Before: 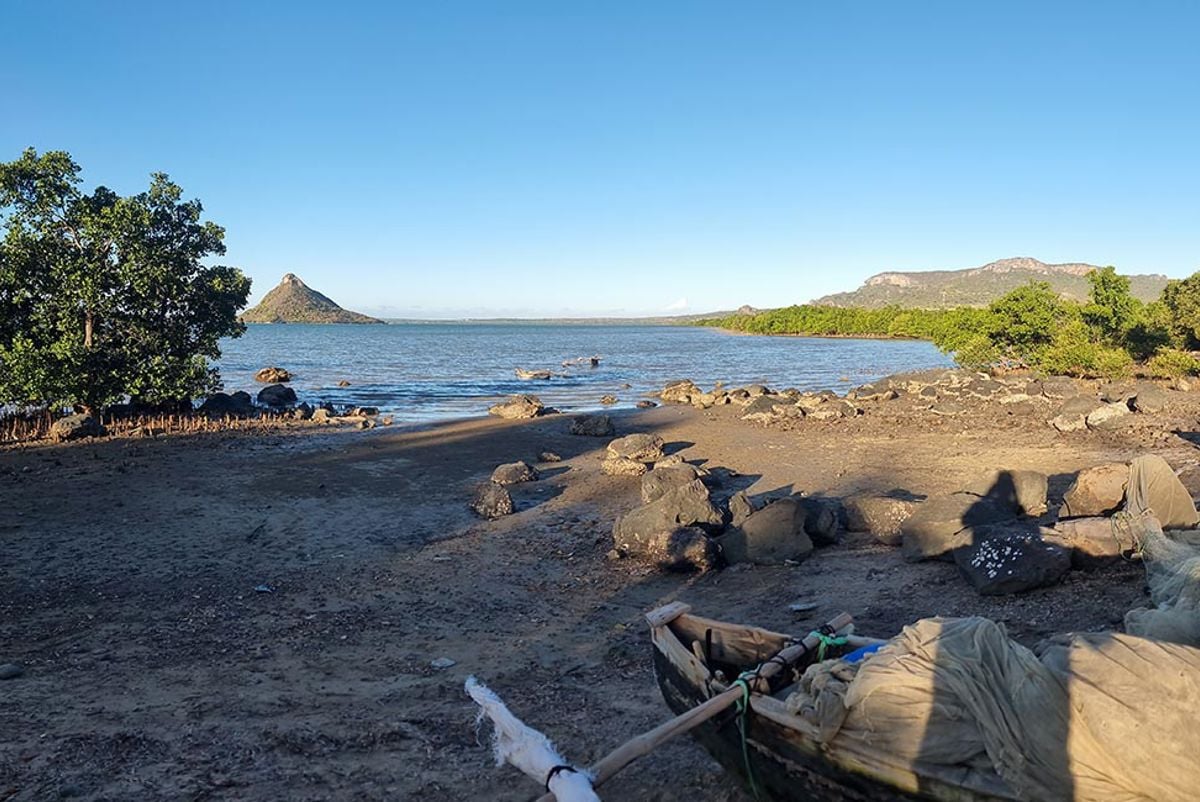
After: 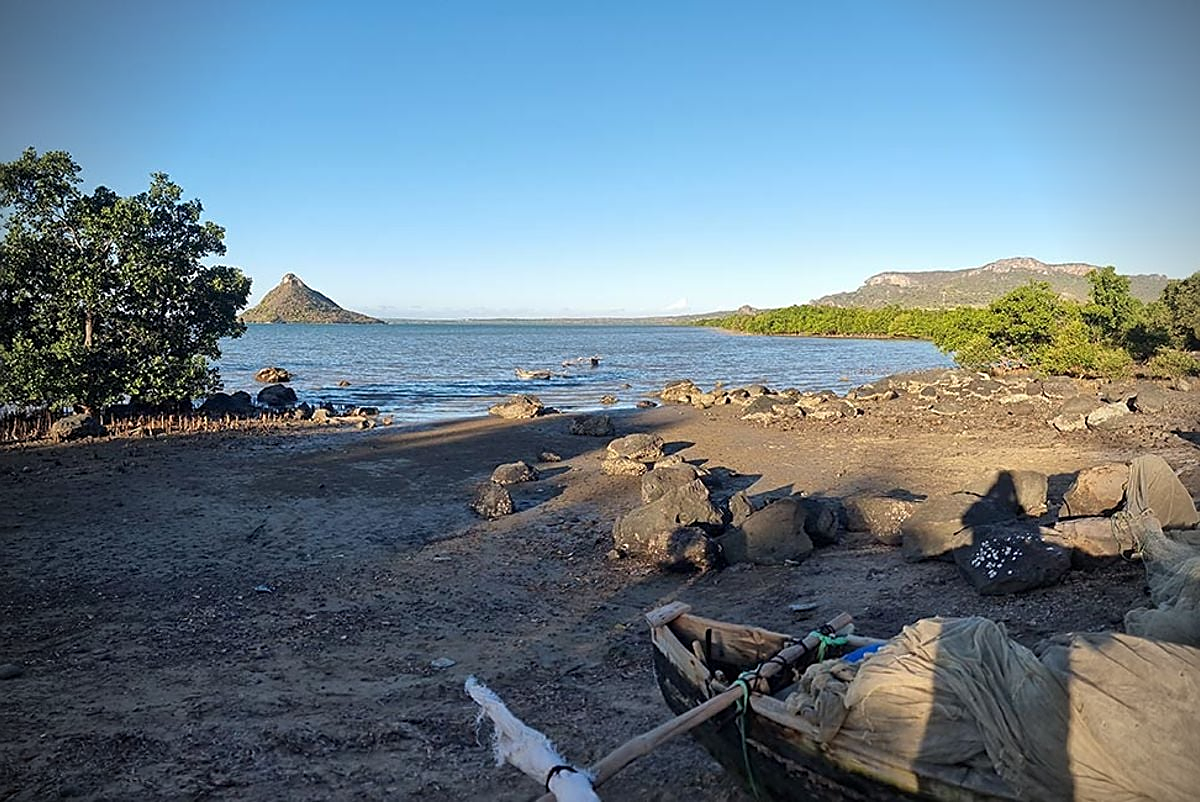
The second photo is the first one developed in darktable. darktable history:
sharpen: on, module defaults
vignetting: brightness -0.718, saturation -0.478, unbound false
